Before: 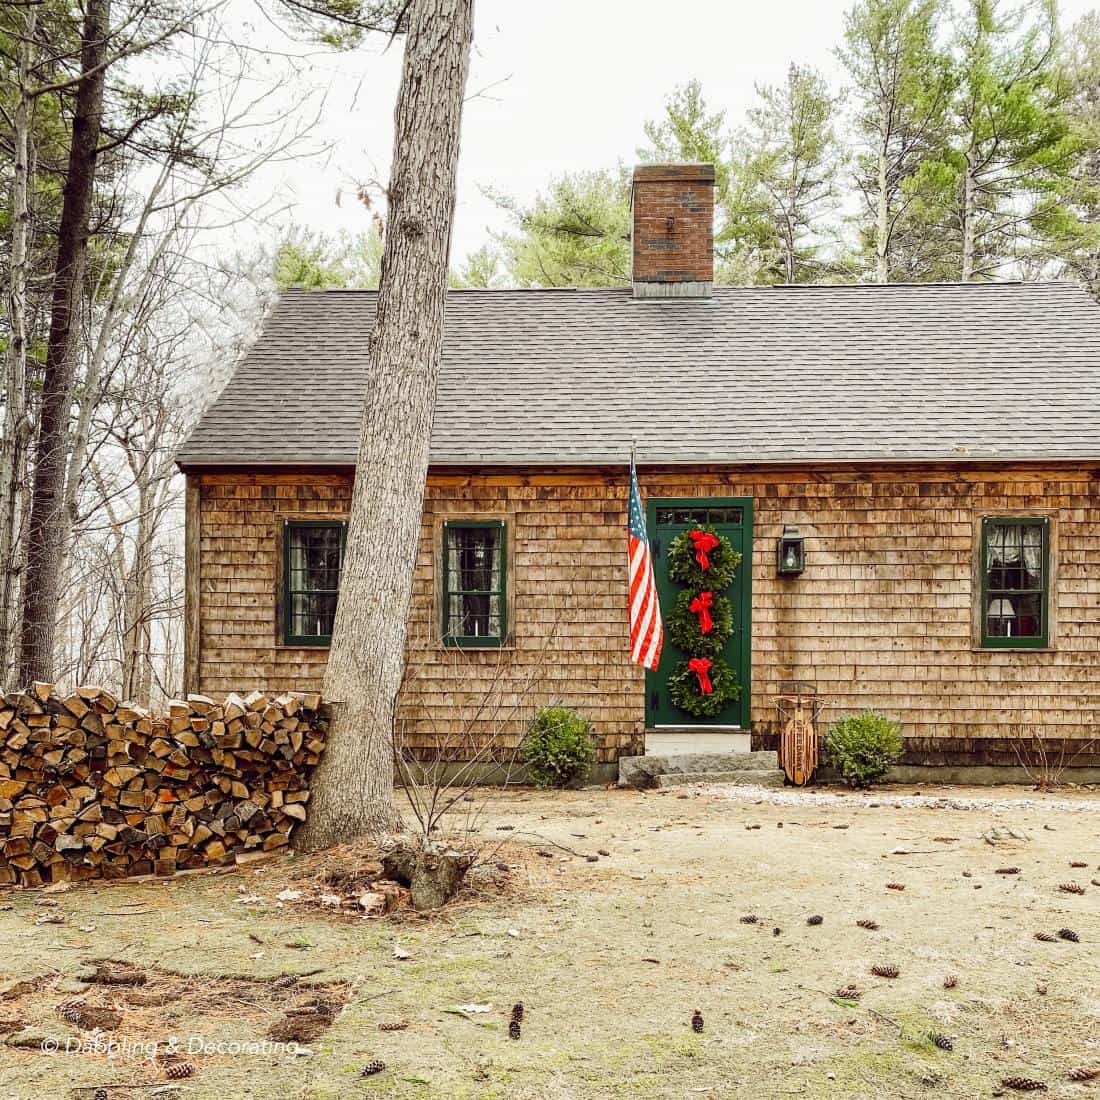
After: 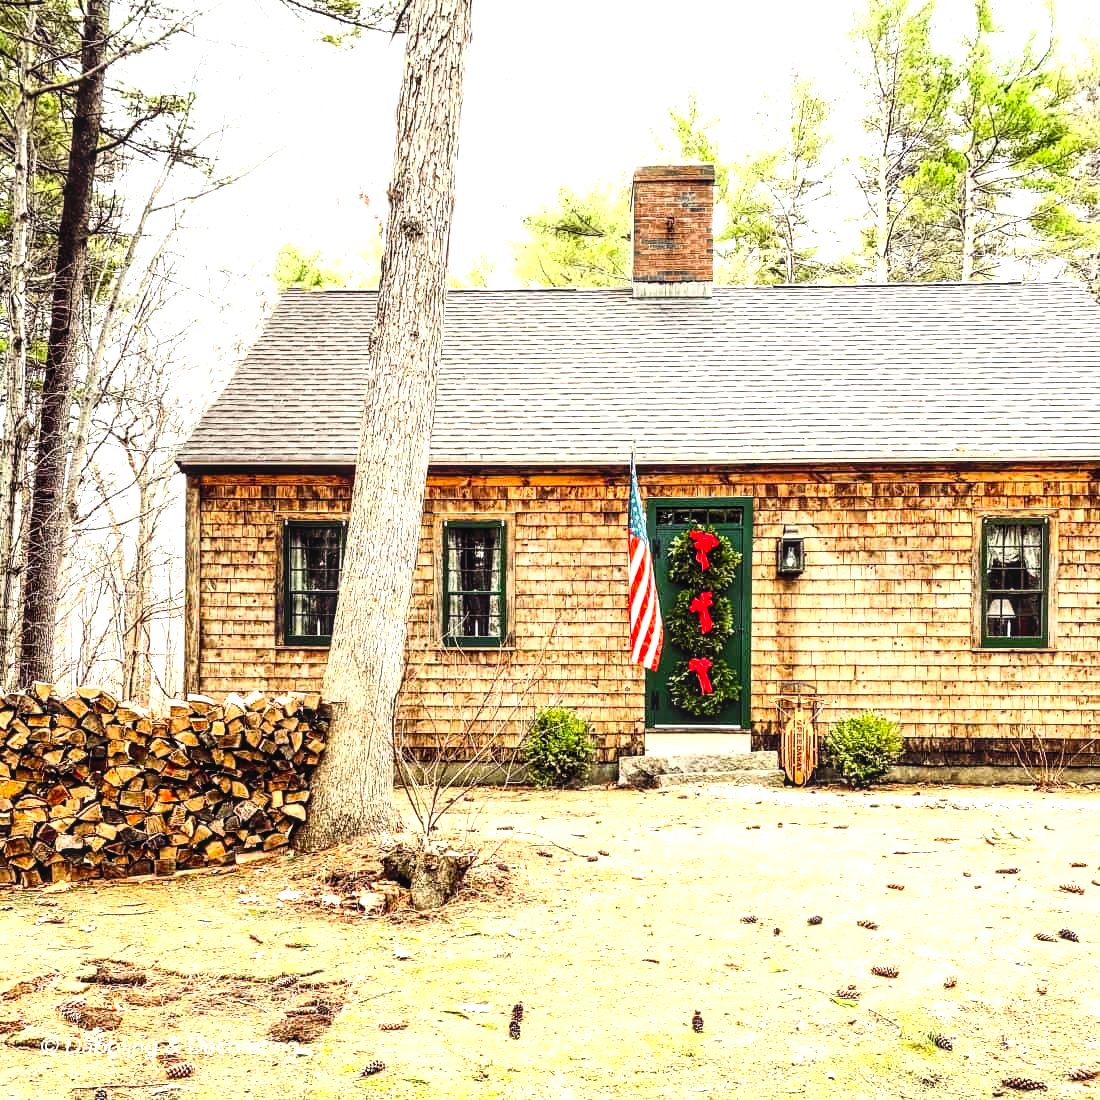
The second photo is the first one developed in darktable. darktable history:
tone equalizer: -8 EV -0.737 EV, -7 EV -0.725 EV, -6 EV -0.621 EV, -5 EV -0.382 EV, -3 EV 0.396 EV, -2 EV 0.6 EV, -1 EV 0.693 EV, +0 EV 0.754 EV, mask exposure compensation -0.51 EV
contrast brightness saturation: contrast 0.234, brightness 0.109, saturation 0.29
local contrast: on, module defaults
levels: levels [0.016, 0.484, 0.953]
color balance rgb: perceptual saturation grading › global saturation 0.735%, contrast 5.366%
